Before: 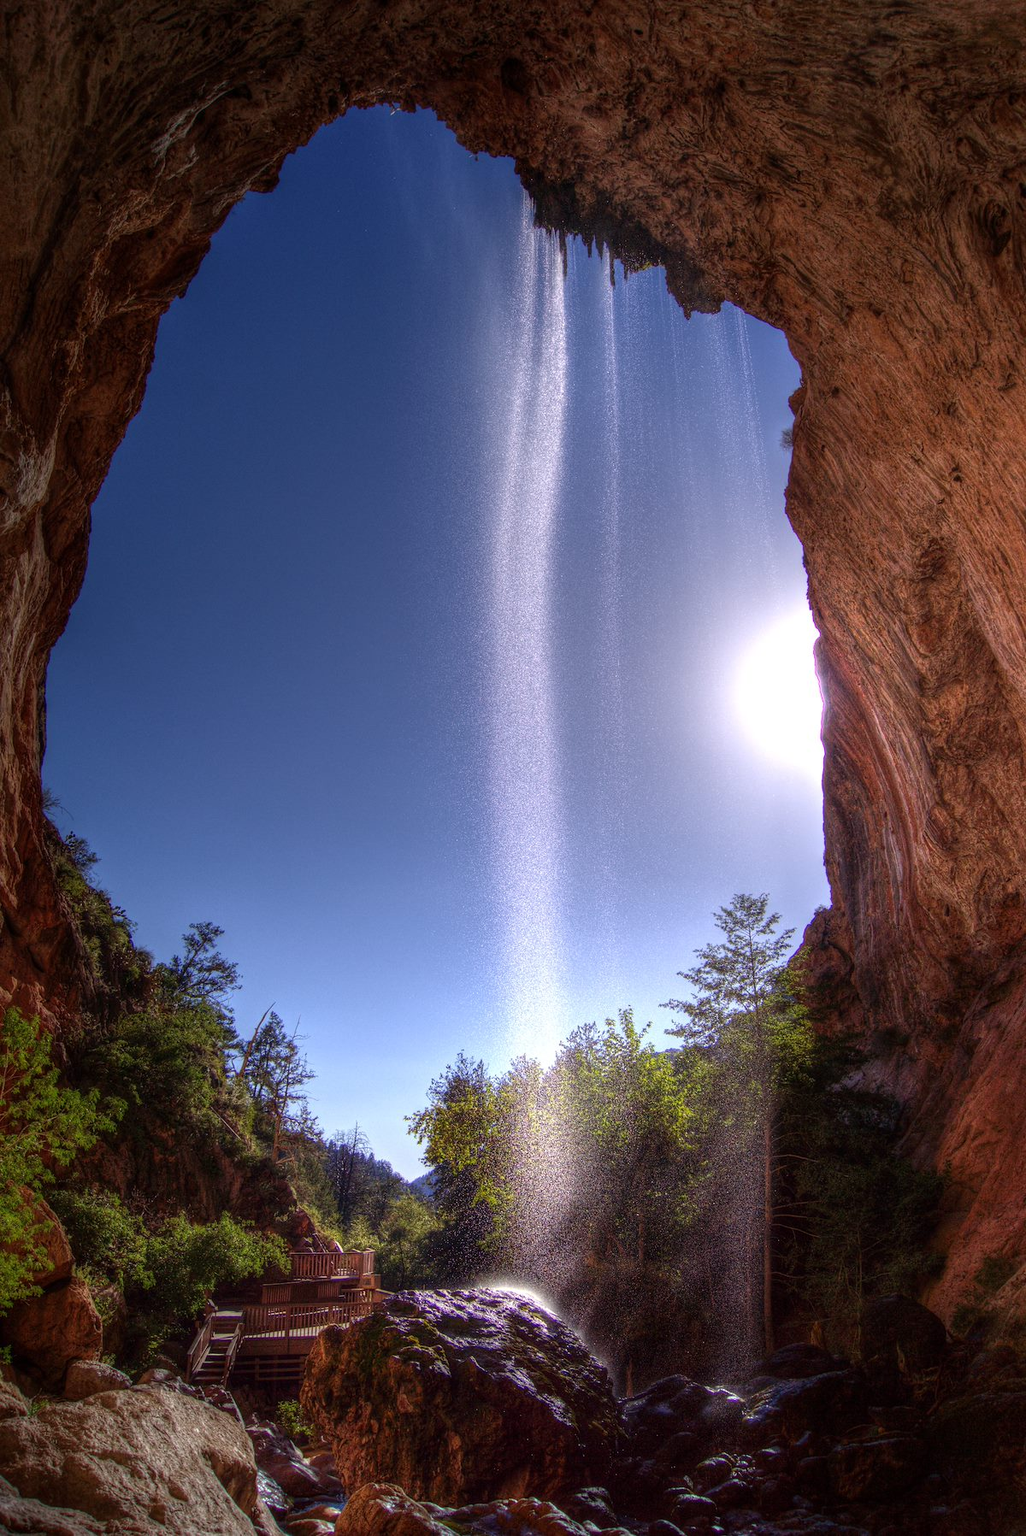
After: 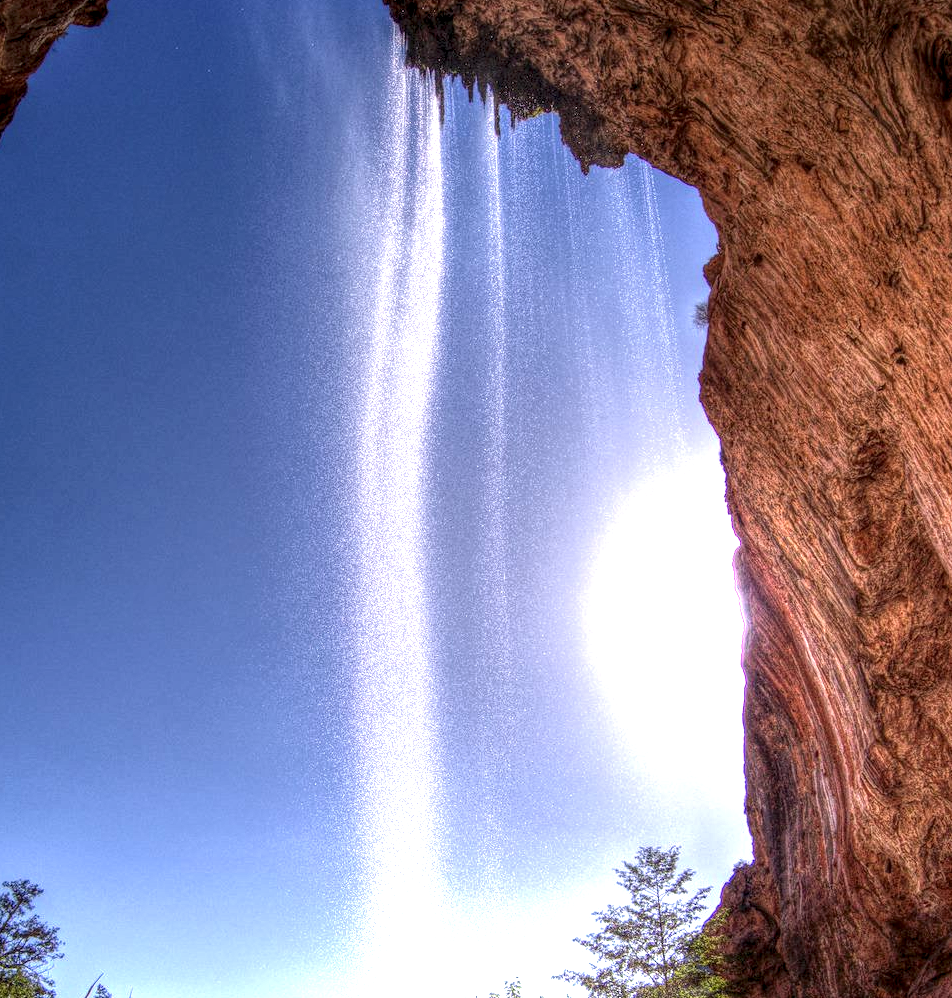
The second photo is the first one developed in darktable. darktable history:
local contrast: highlights 103%, shadows 98%, detail 201%, midtone range 0.2
tone equalizer: on, module defaults
crop: left 18.255%, top 11.111%, right 2.355%, bottom 33.315%
exposure: black level correction 0, exposure 0.869 EV, compensate exposure bias true, compensate highlight preservation false
